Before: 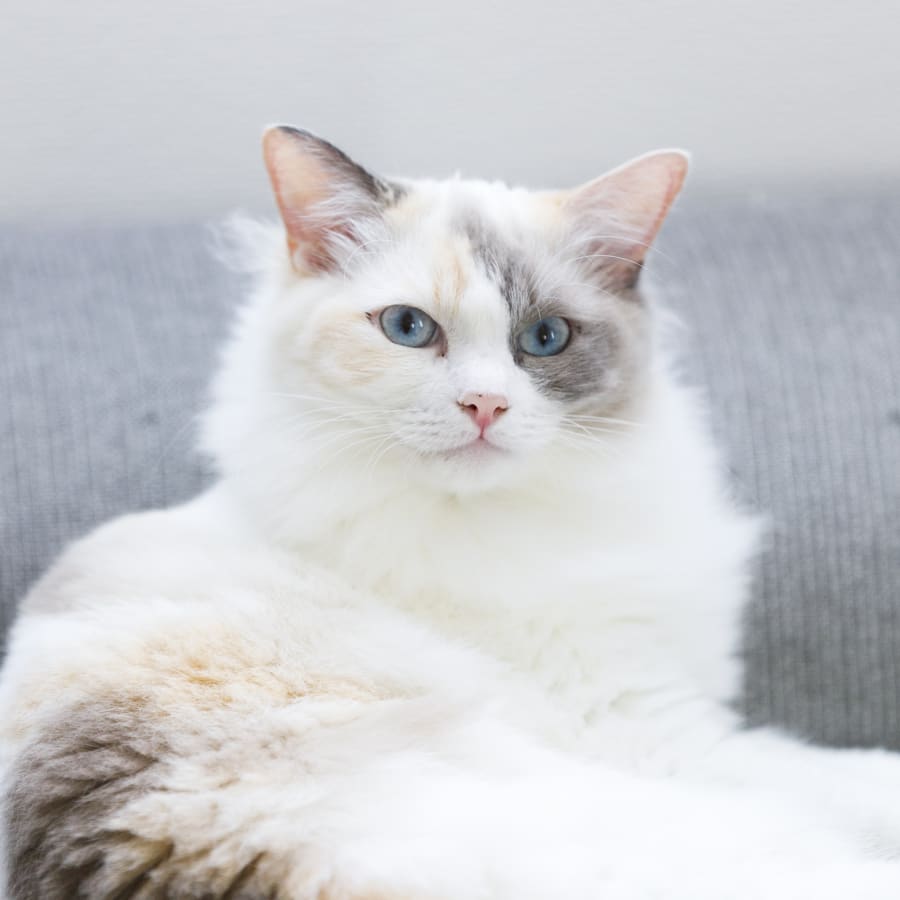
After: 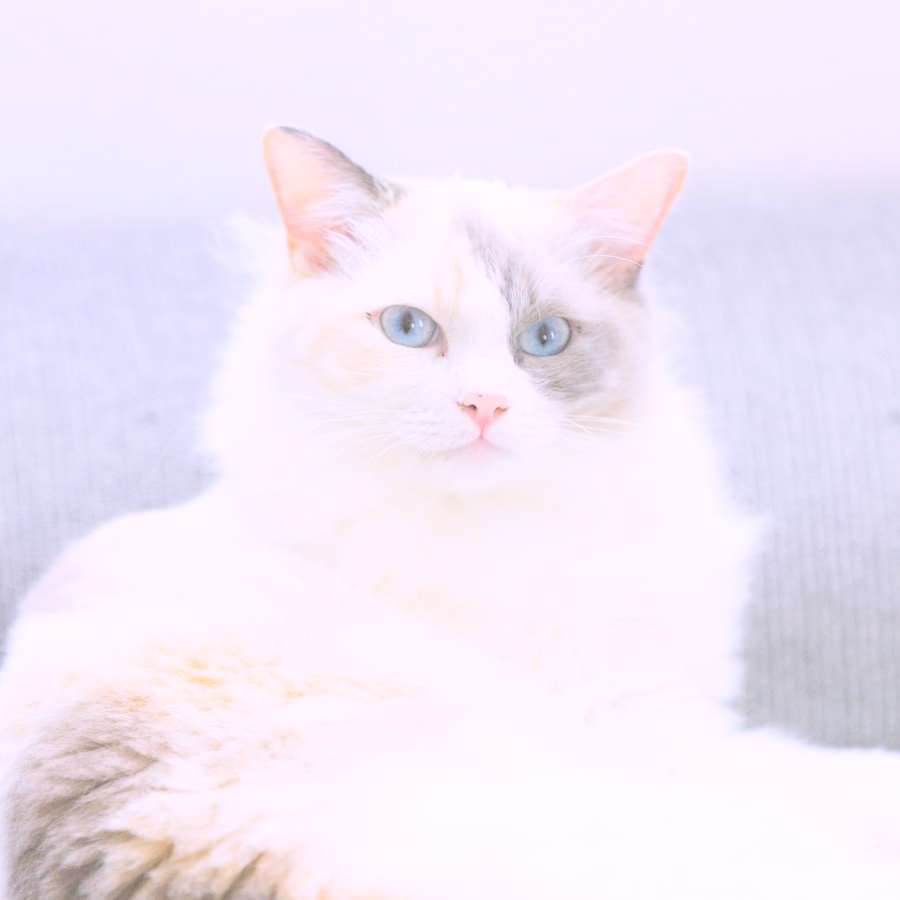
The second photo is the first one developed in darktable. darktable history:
contrast brightness saturation: brightness 1
white balance: red 1.05, blue 1.072
